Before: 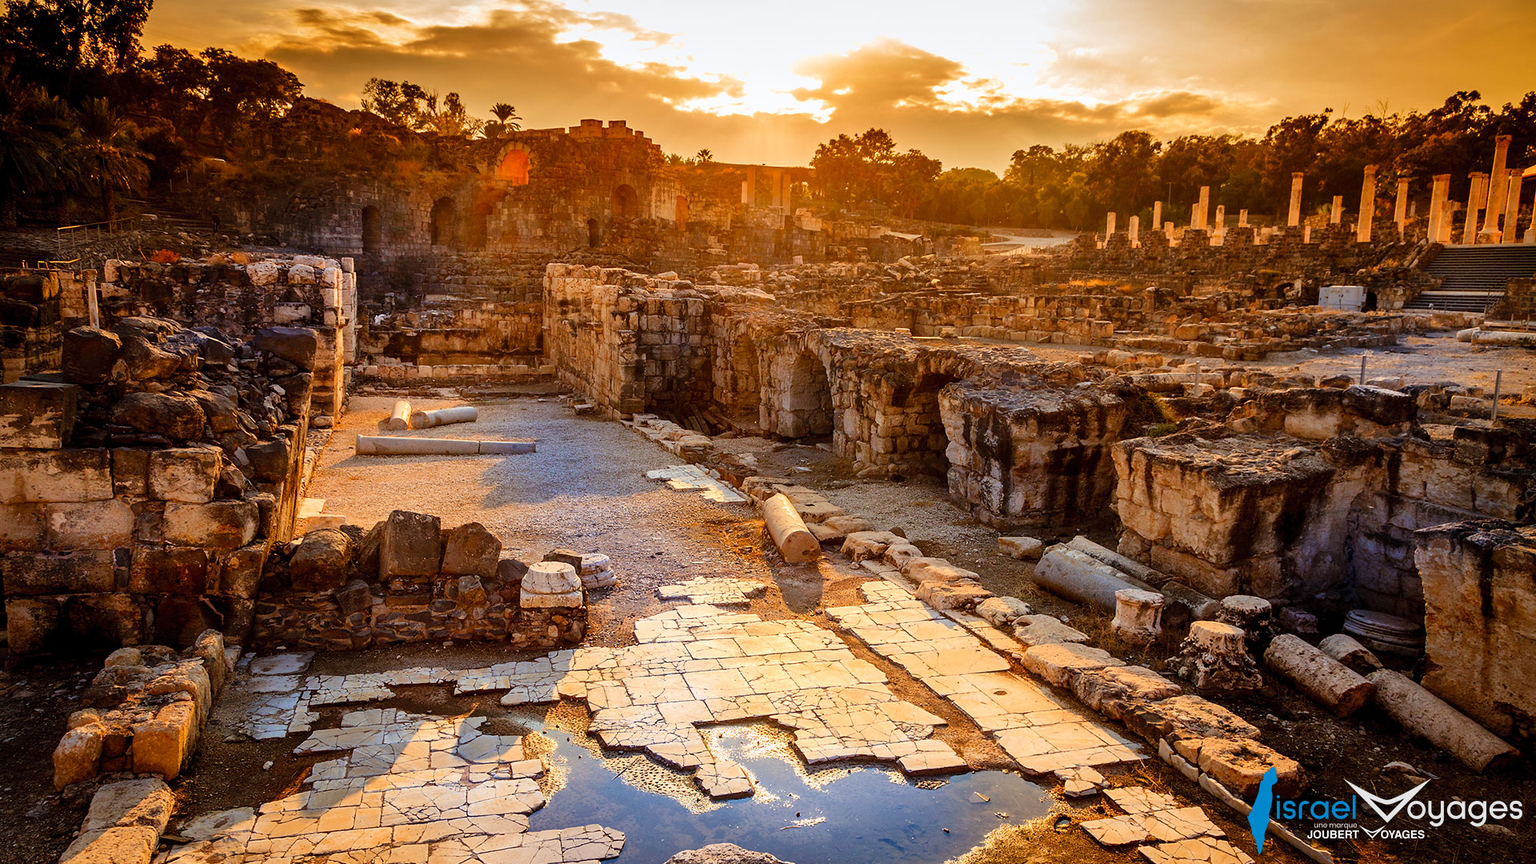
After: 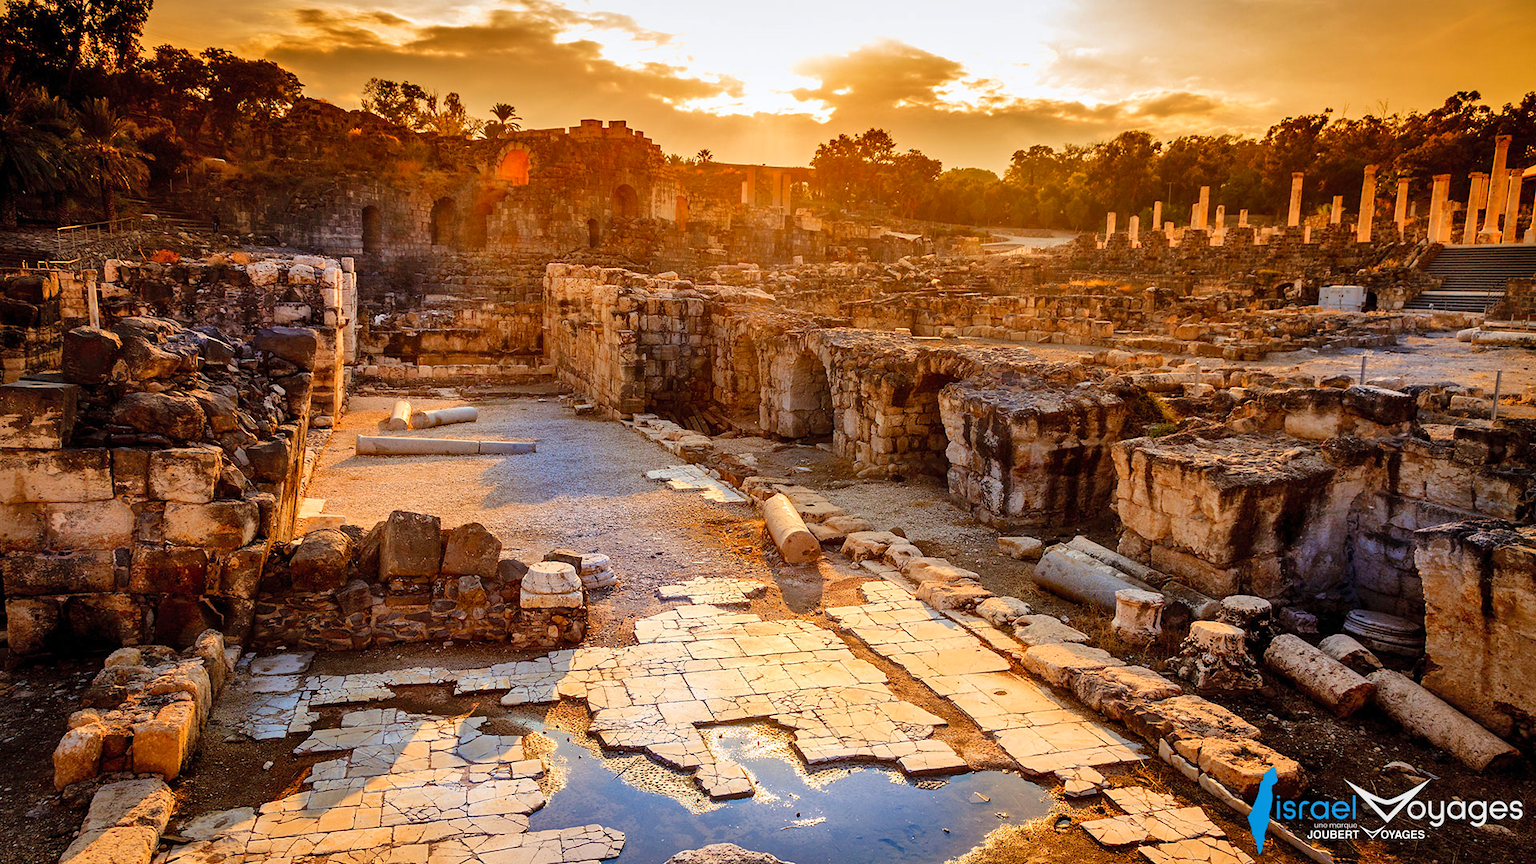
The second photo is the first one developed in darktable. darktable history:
levels: levels [0, 0.478, 1]
shadows and highlights: shadows 32, highlights -32, soften with gaussian
